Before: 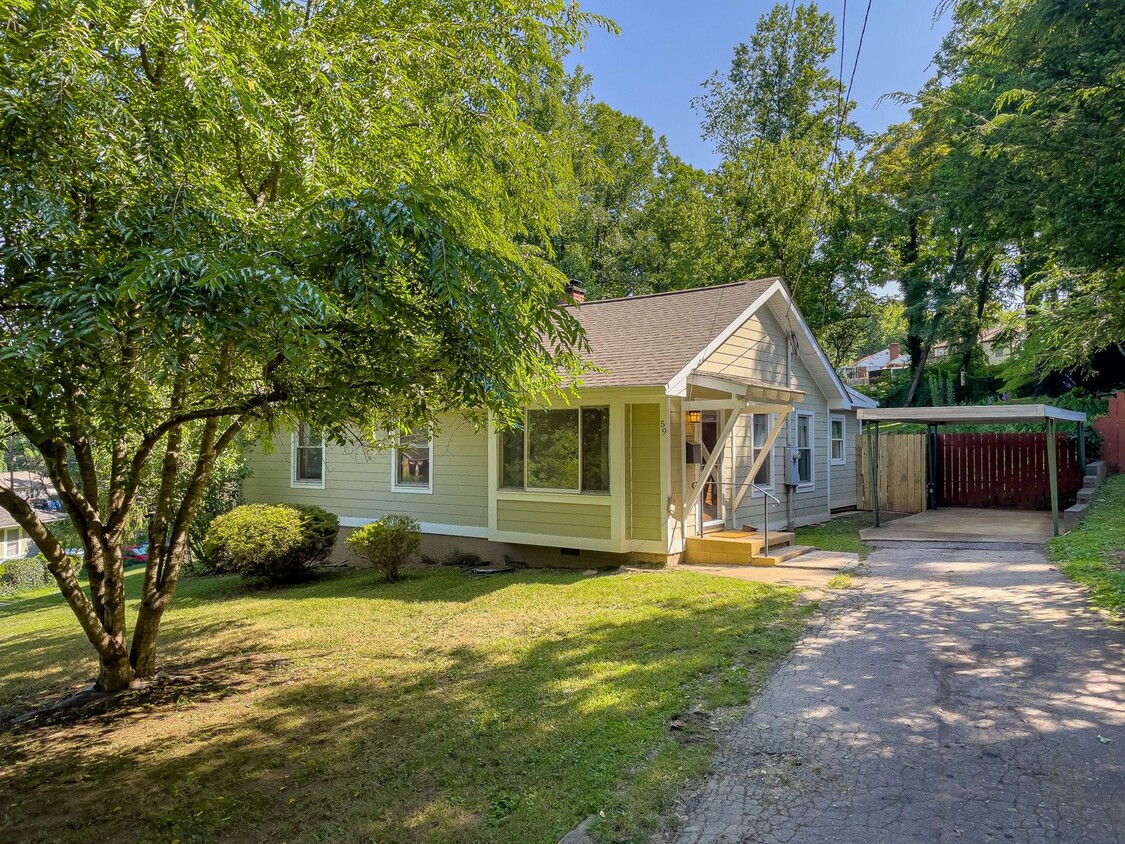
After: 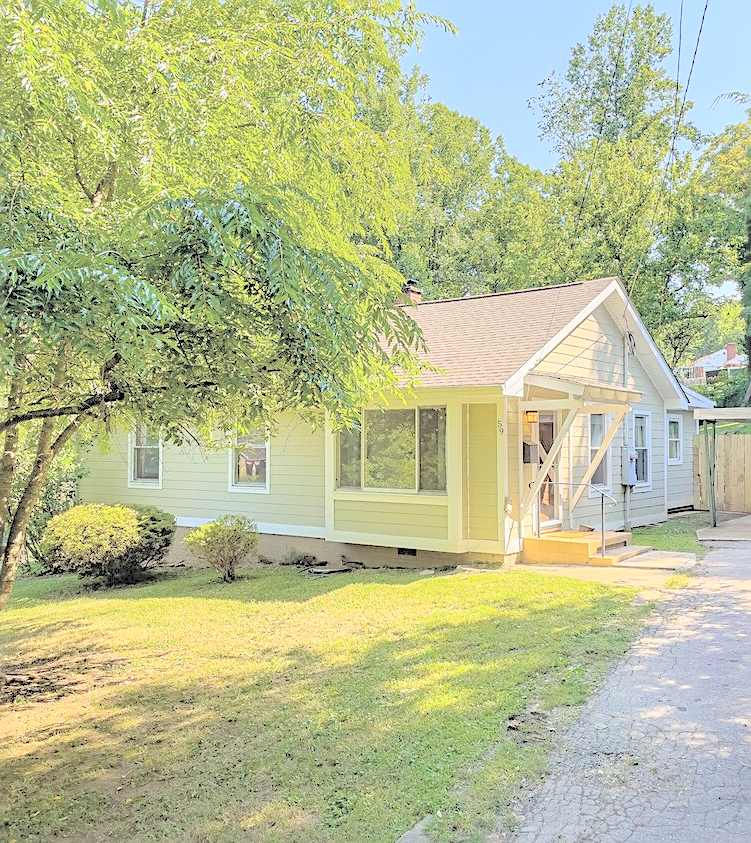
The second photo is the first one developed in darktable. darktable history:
crop and rotate: left 14.501%, right 18.676%
contrast brightness saturation: brightness 0.996
sharpen: on, module defaults
